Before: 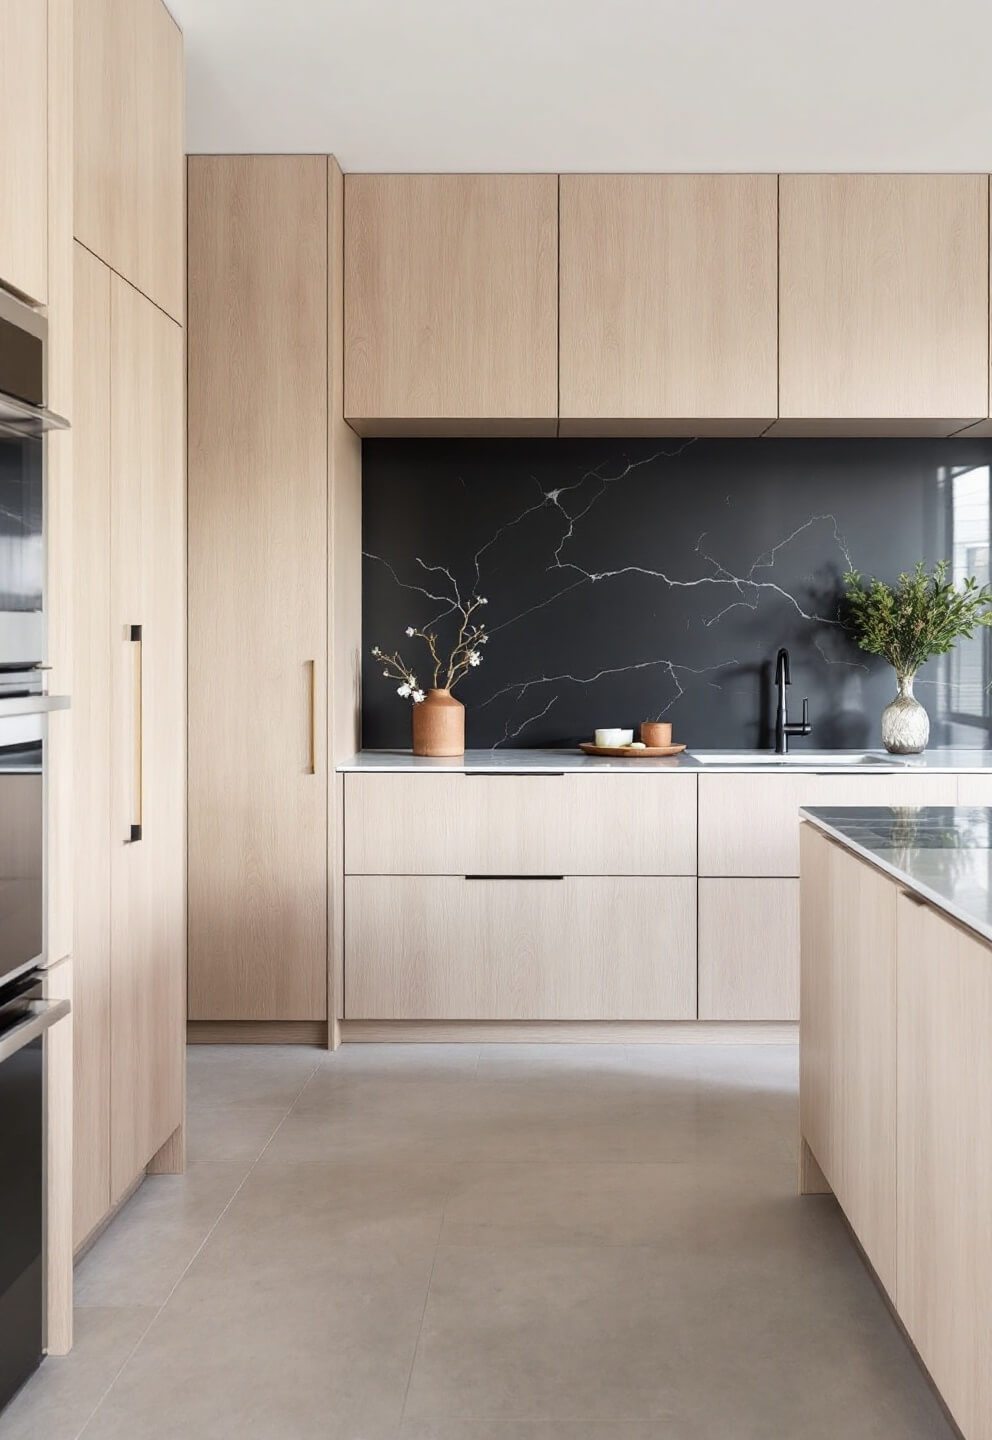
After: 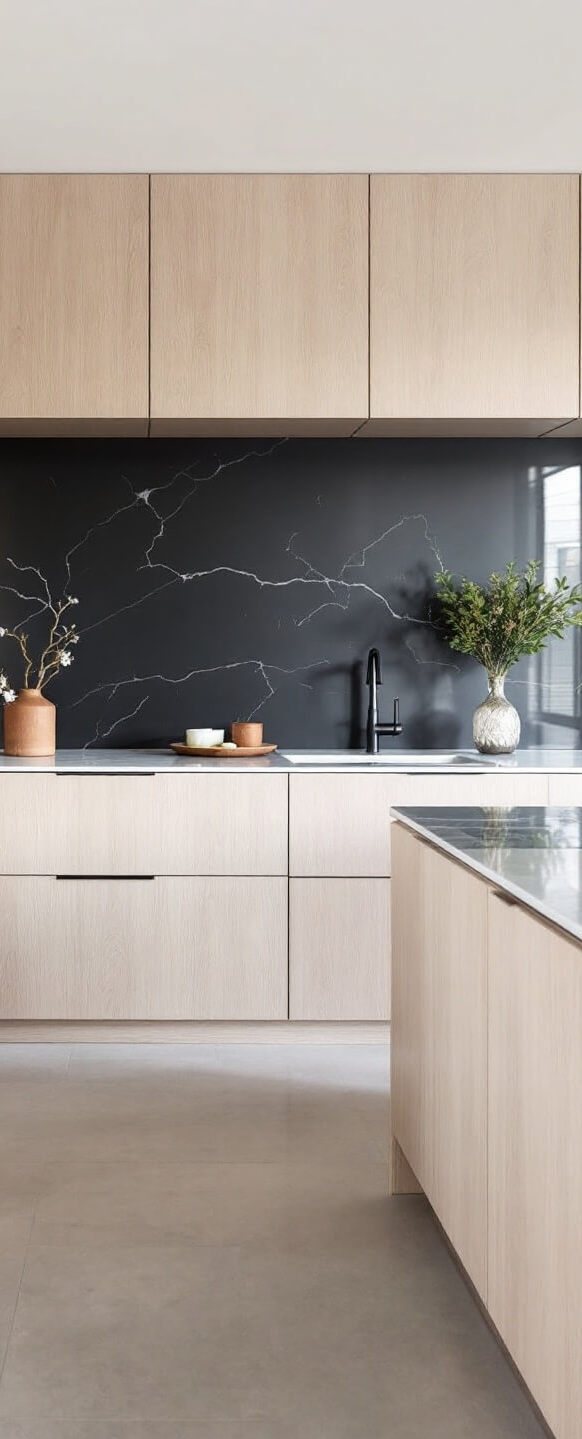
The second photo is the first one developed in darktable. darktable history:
crop: left 41.276%
tone equalizer: mask exposure compensation -0.504 EV
